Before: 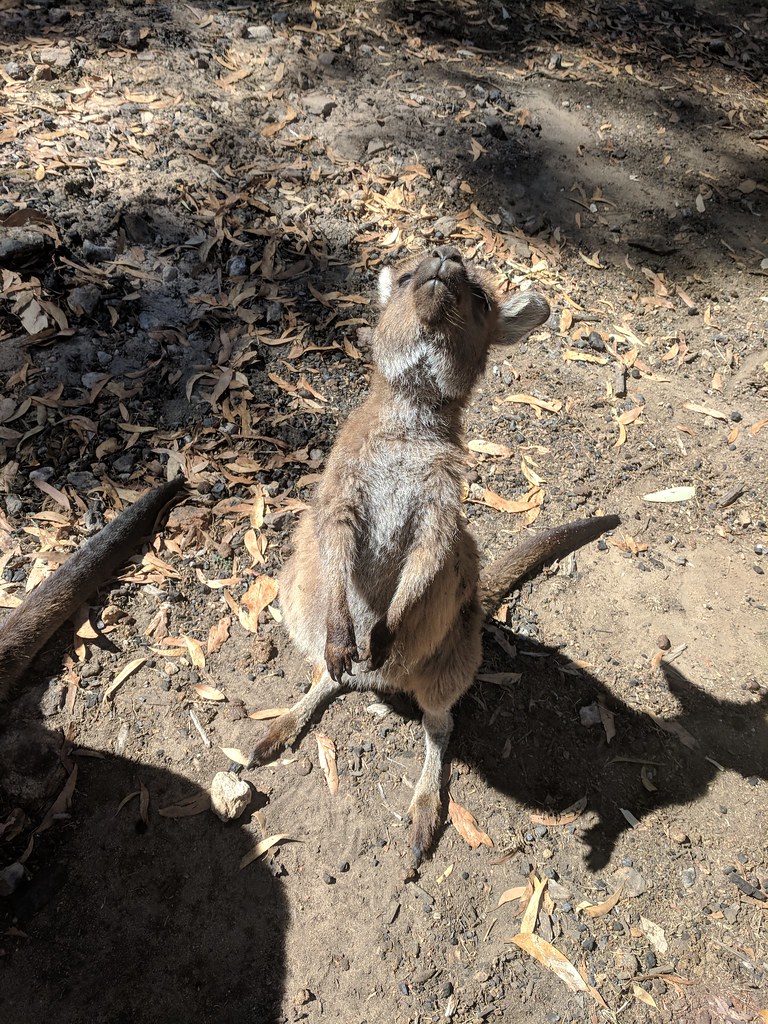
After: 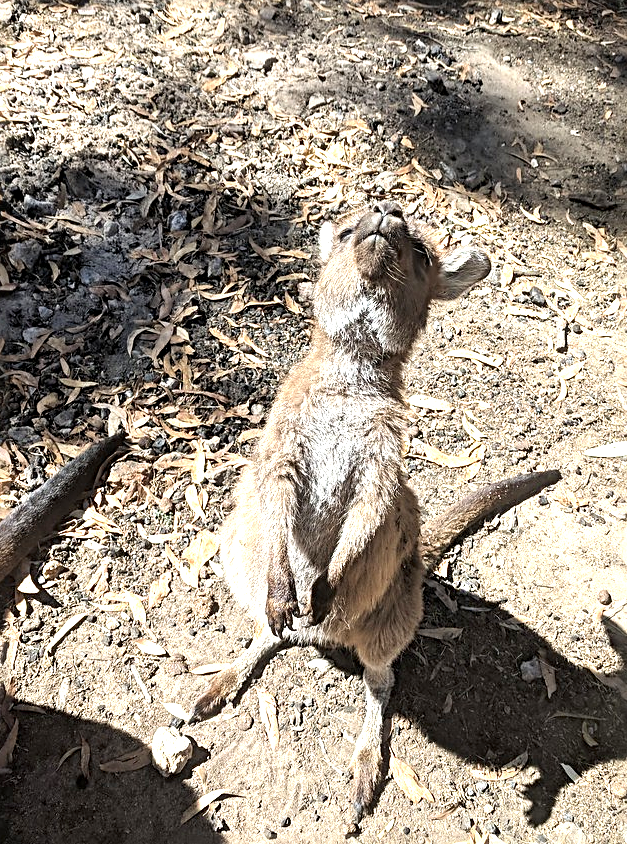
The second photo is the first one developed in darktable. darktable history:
exposure: black level correction 0, exposure 1.001 EV, compensate highlight preservation false
crop and rotate: left 7.694%, top 4.444%, right 10.596%, bottom 13.093%
sharpen: radius 3.963
